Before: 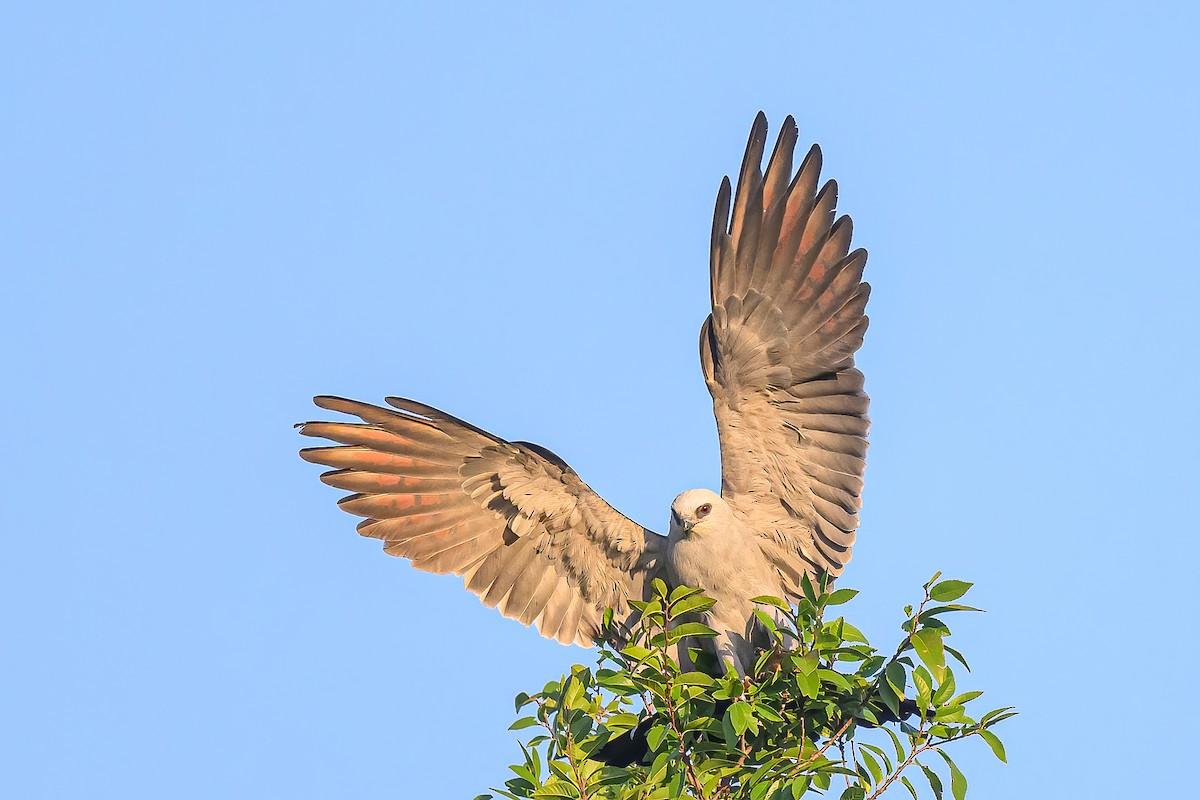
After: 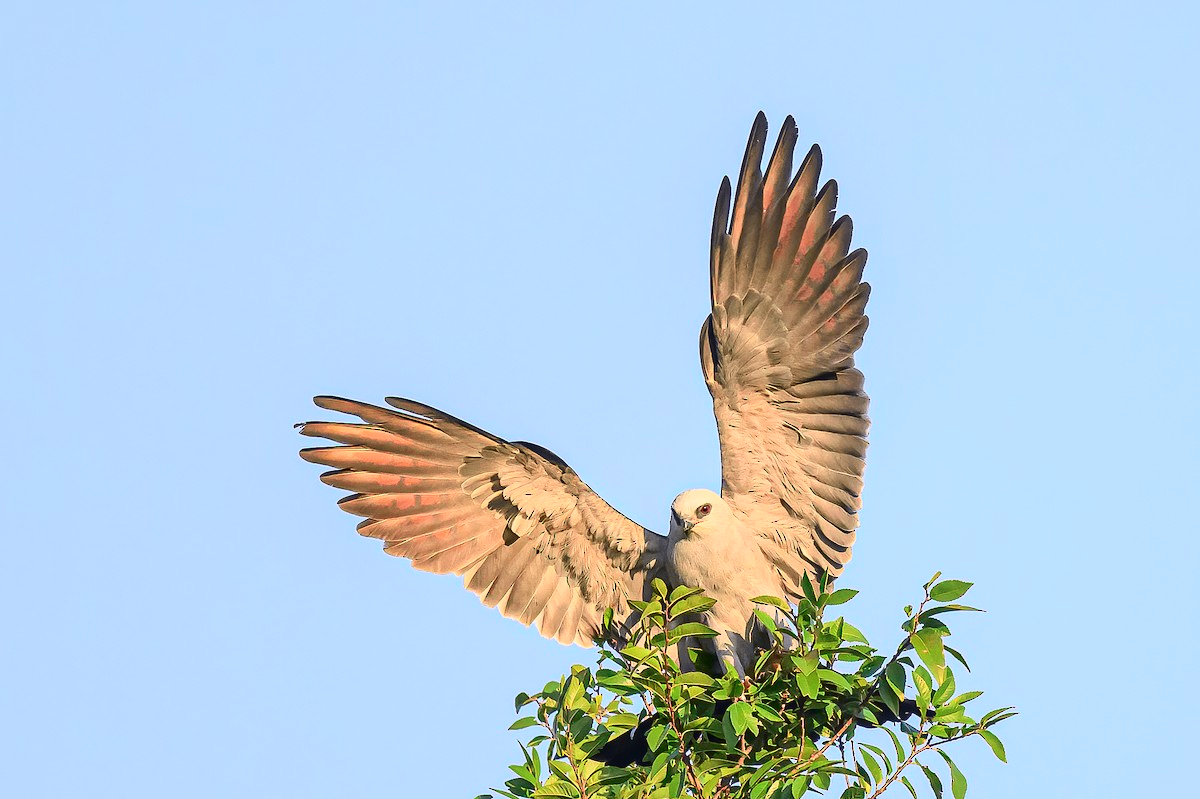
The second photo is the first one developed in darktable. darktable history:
tone curve: curves: ch0 [(0, 0.011) (0.053, 0.026) (0.174, 0.115) (0.416, 0.417) (0.697, 0.758) (0.852, 0.902) (0.991, 0.981)]; ch1 [(0, 0) (0.264, 0.22) (0.407, 0.373) (0.463, 0.457) (0.492, 0.5) (0.512, 0.511) (0.54, 0.543) (0.585, 0.617) (0.659, 0.686) (0.78, 0.8) (1, 1)]; ch2 [(0, 0) (0.438, 0.449) (0.473, 0.469) (0.503, 0.5) (0.523, 0.534) (0.562, 0.591) (0.612, 0.627) (0.701, 0.707) (1, 1)], color space Lab, independent channels, preserve colors none
crop: bottom 0.055%
